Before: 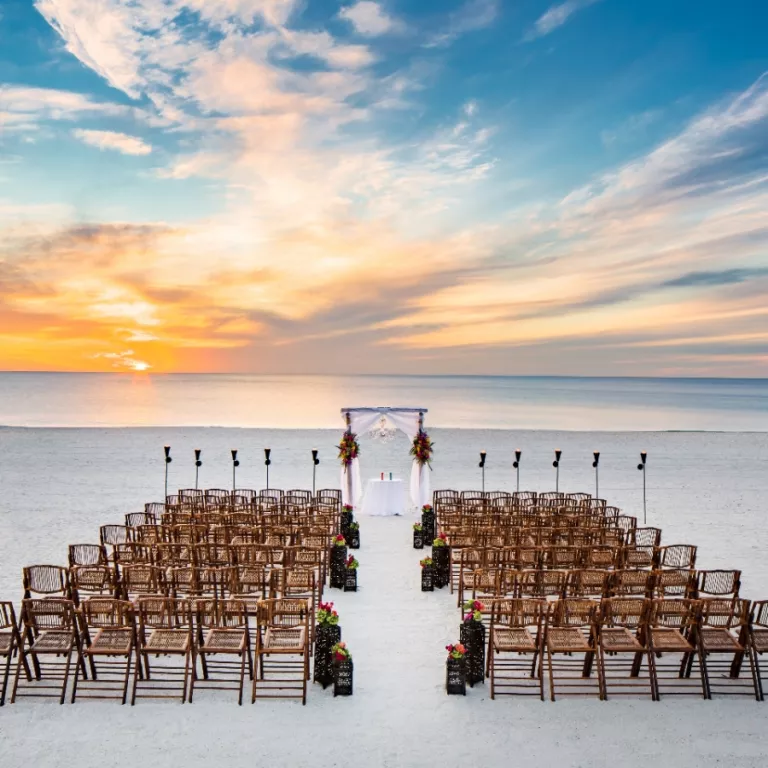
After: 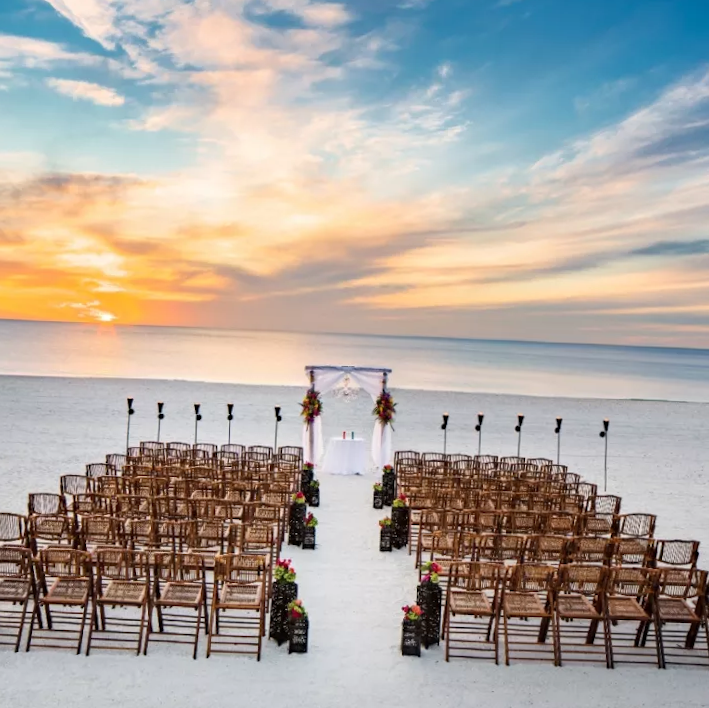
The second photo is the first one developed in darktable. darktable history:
crop and rotate: angle -1.9°, left 3.08%, top 3.981%, right 1.503%, bottom 0.737%
